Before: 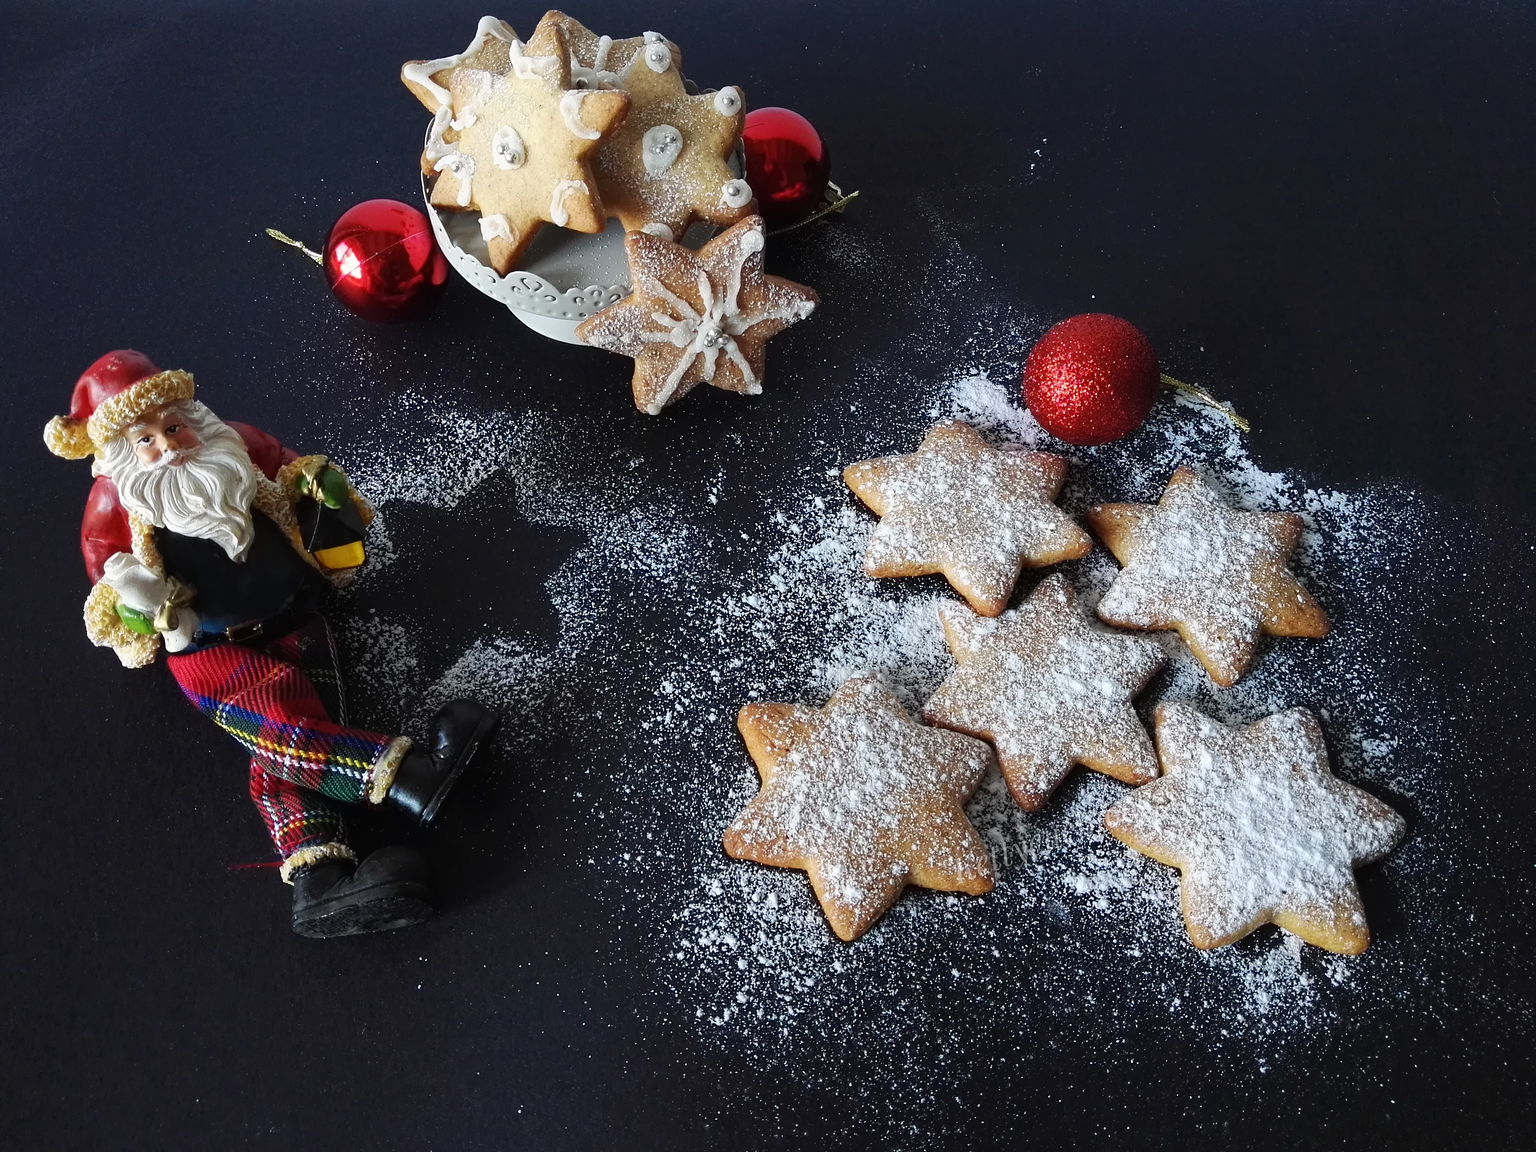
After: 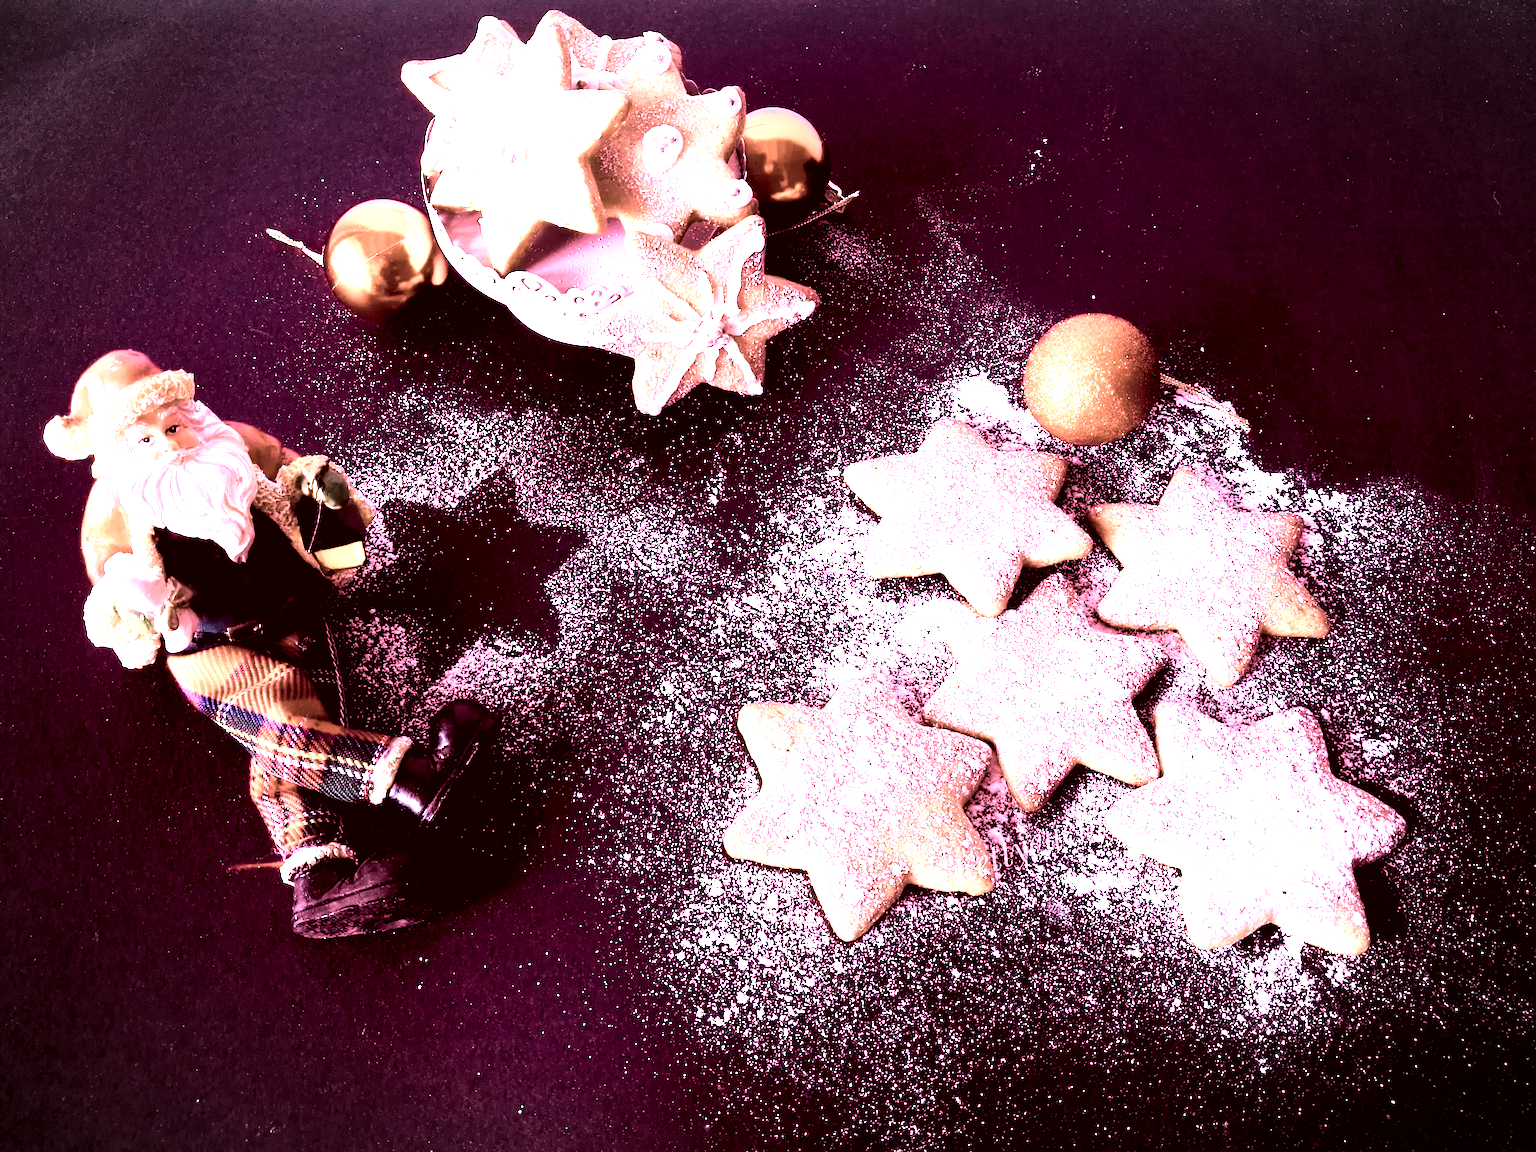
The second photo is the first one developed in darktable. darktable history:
tone curve: curves: ch0 [(0, 0) (0.004, 0.001) (0.133, 0.112) (0.325, 0.362) (0.832, 0.893) (1, 1)], color space Lab, linked channels, preserve colors none
levels: levels [0, 0.394, 0.787]
exposure: black level correction 0.012, compensate highlight preservation false
color correction: highlights a* -7.23, highlights b* -0.161, shadows a* 20.08, shadows b* 11.73
vignetting: fall-off start 87%, automatic ratio true
color zones: curves: ch1 [(0, 0.34) (0.143, 0.164) (0.286, 0.152) (0.429, 0.176) (0.571, 0.173) (0.714, 0.188) (0.857, 0.199) (1, 0.34)]
white balance: red 2.421, blue 1.533
